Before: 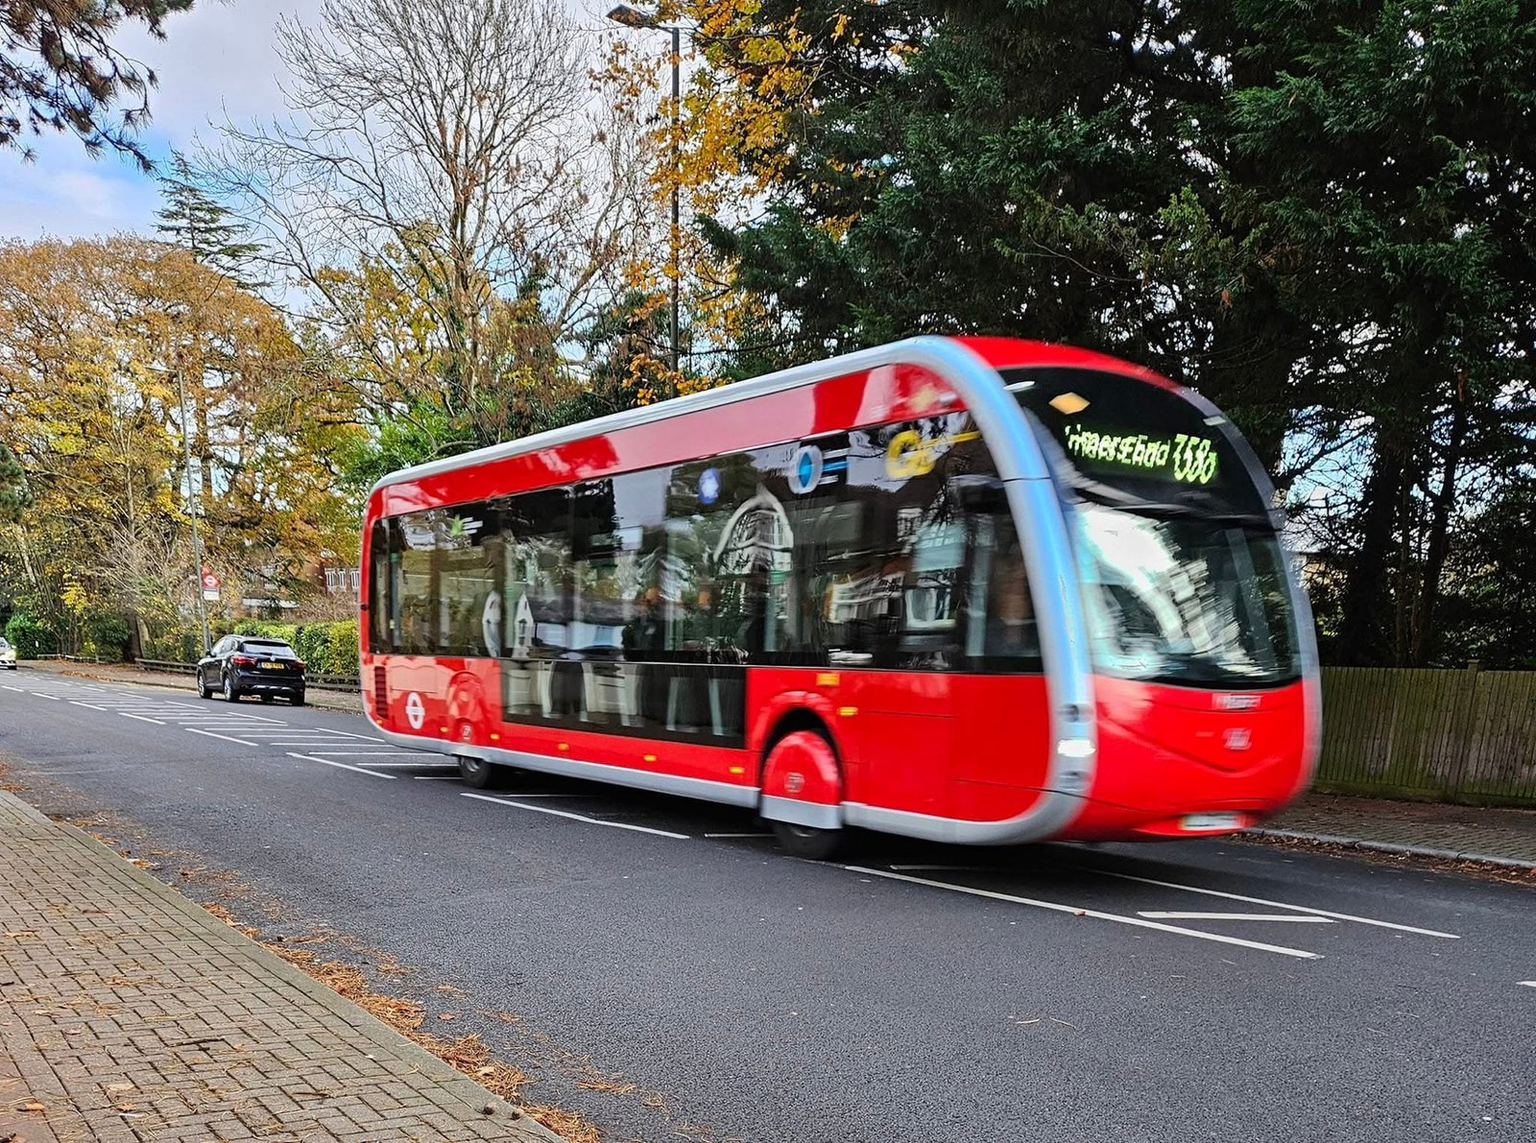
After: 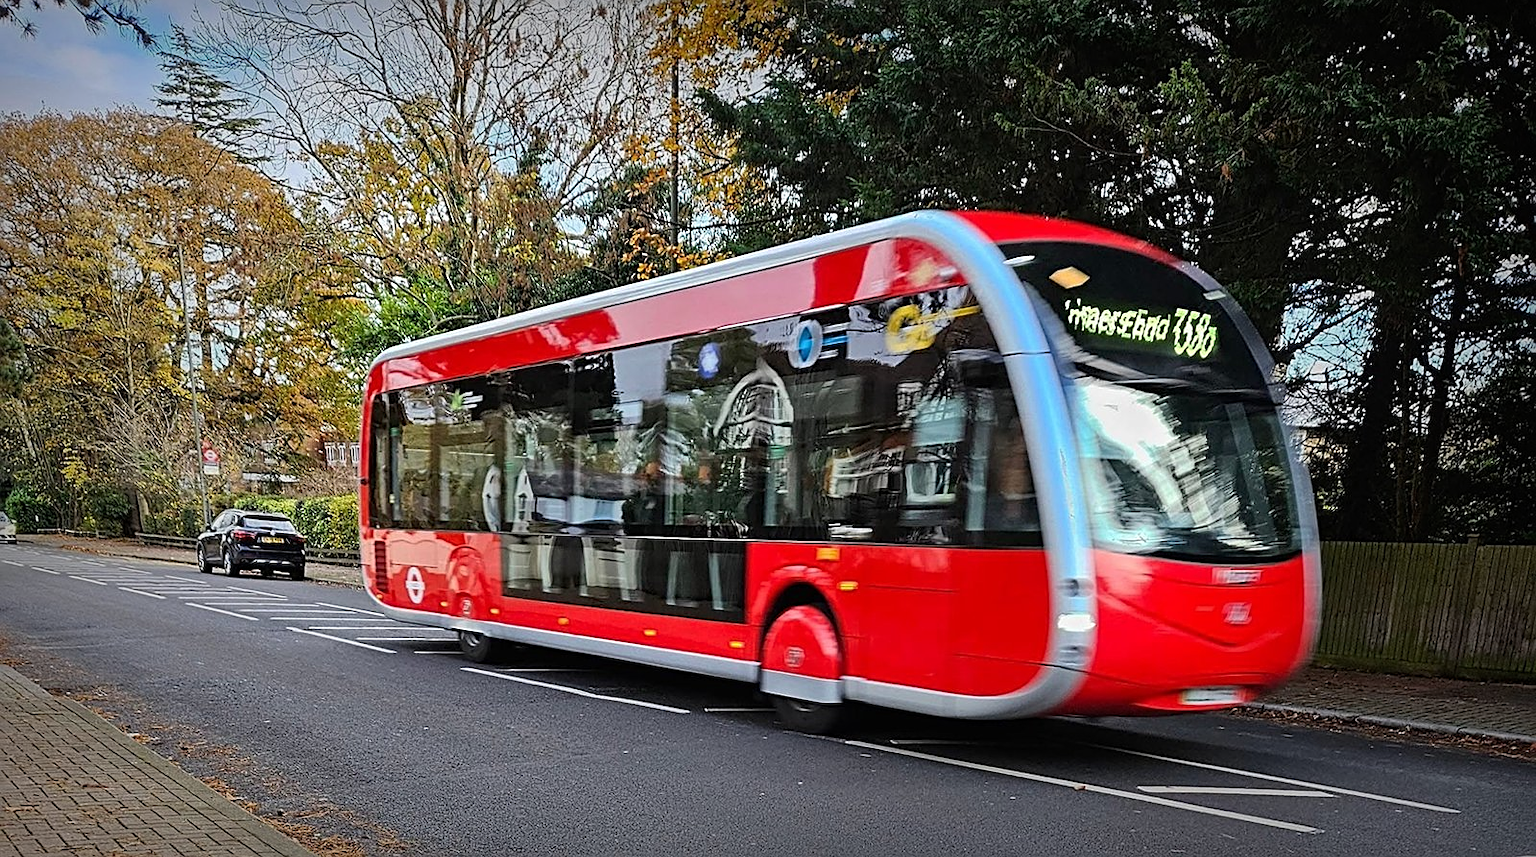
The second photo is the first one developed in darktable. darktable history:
crop: top 11.038%, bottom 13.962%
sharpen: on, module defaults
vignetting: fall-off start 53.2%, brightness -0.594, saturation 0, automatic ratio true, width/height ratio 1.313, shape 0.22, unbound false
